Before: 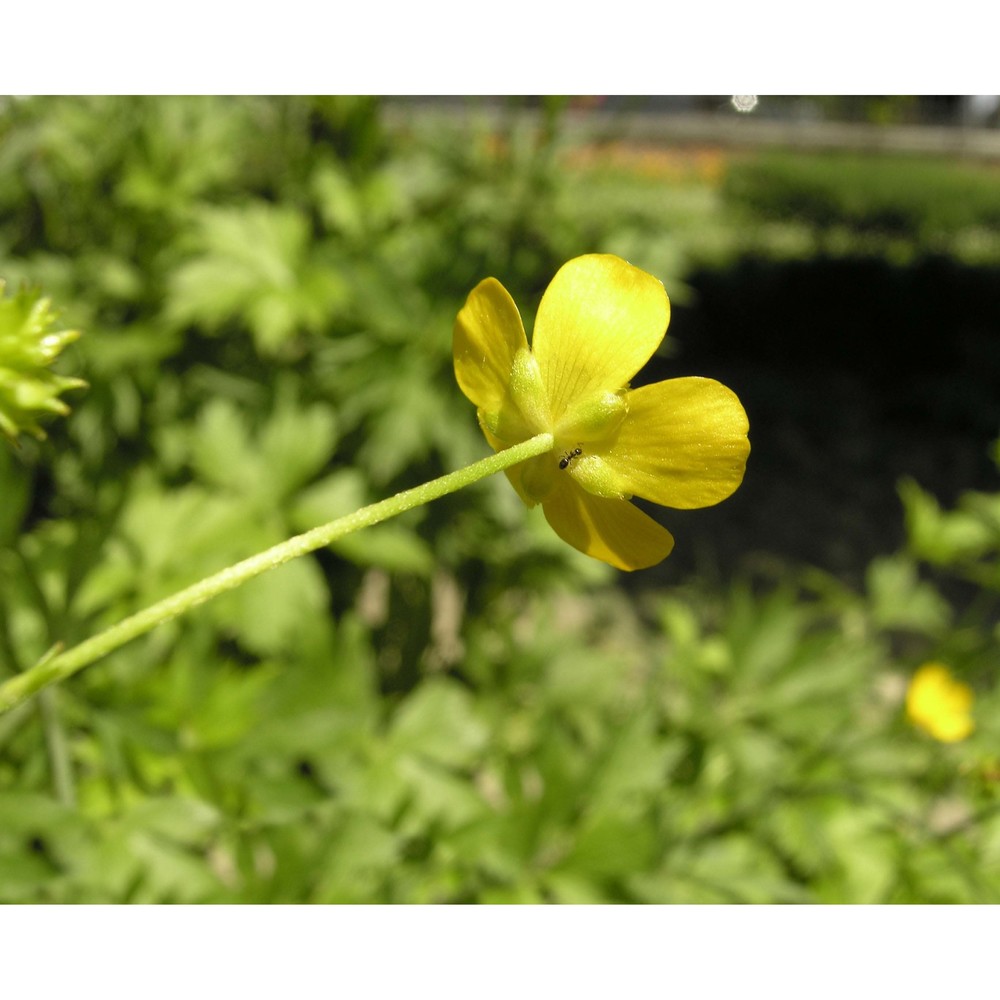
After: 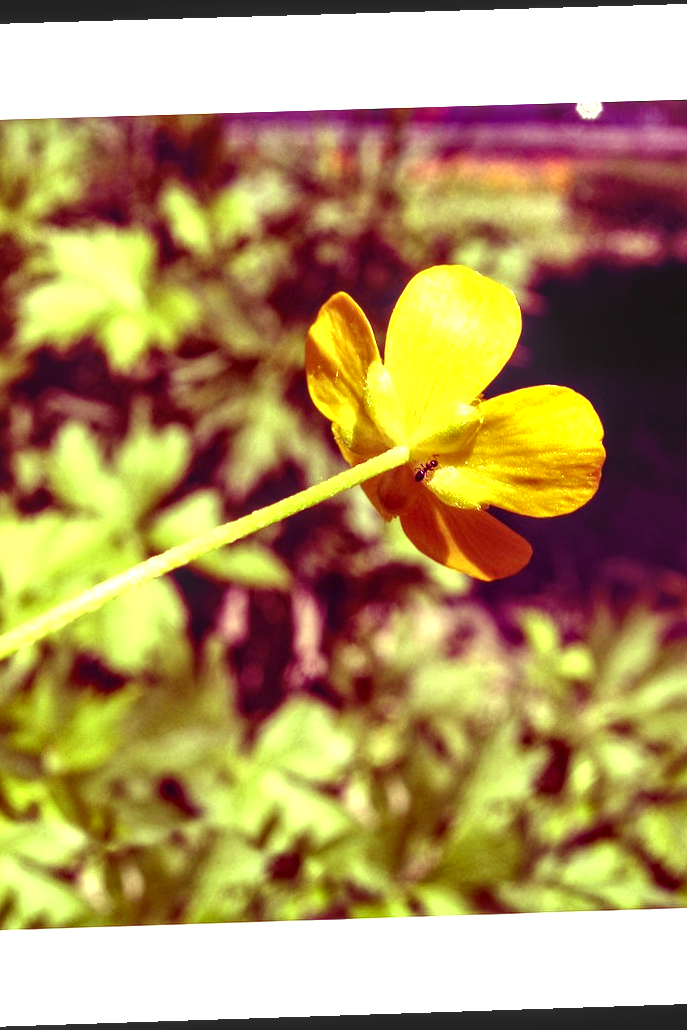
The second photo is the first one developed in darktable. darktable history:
crop and rotate: left 15.446%, right 17.836%
shadows and highlights: shadows 35, highlights -35, soften with gaussian
local contrast: on, module defaults
rotate and perspective: rotation -1.77°, lens shift (horizontal) 0.004, automatic cropping off
exposure: exposure 1.061 EV, compensate highlight preservation false
color balance: mode lift, gamma, gain (sRGB), lift [1, 1, 0.101, 1]
